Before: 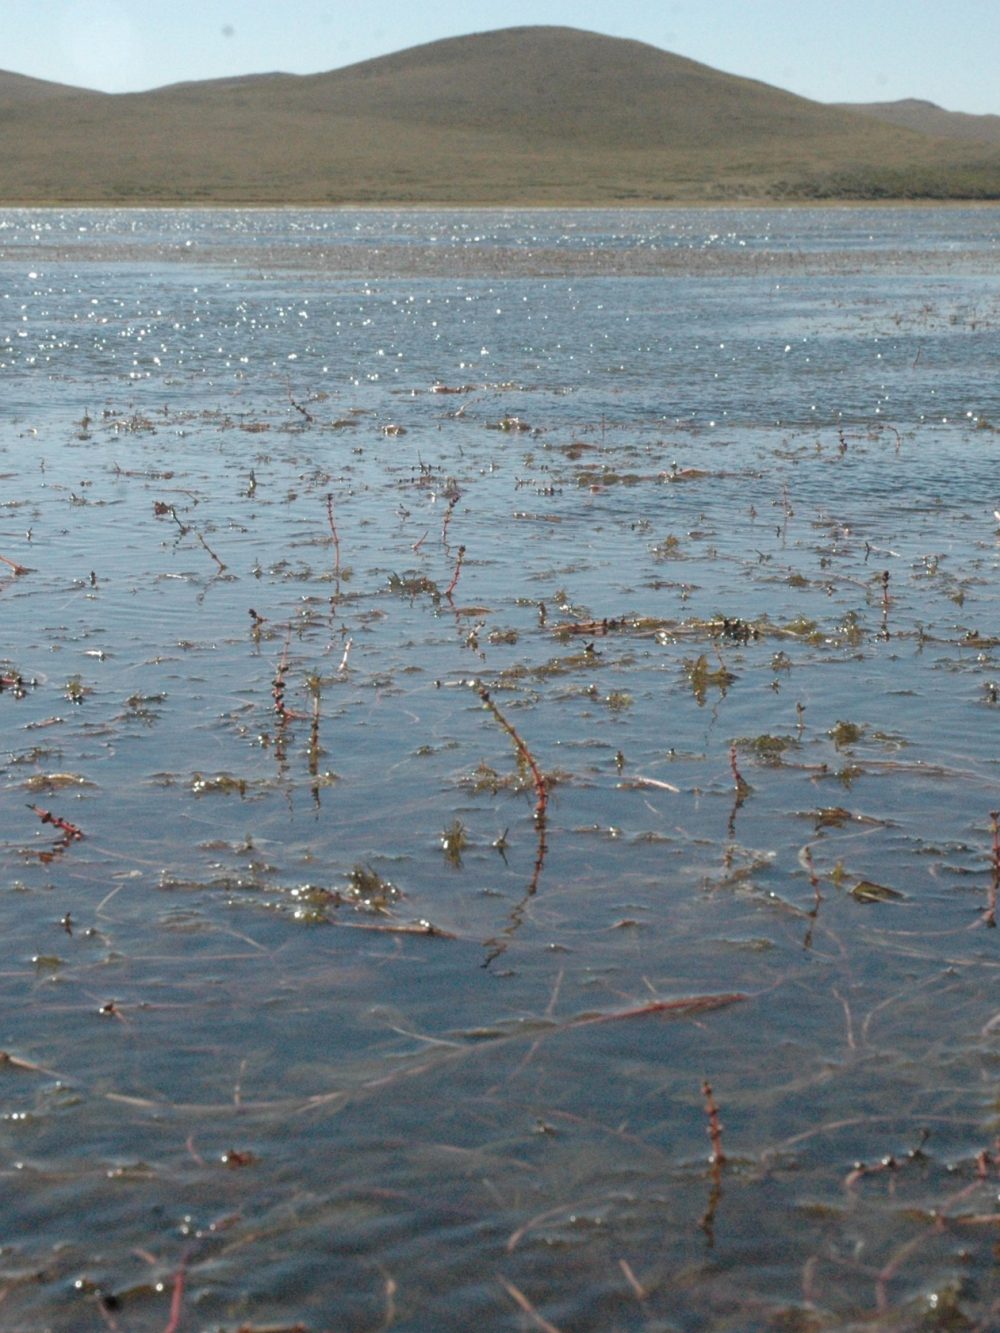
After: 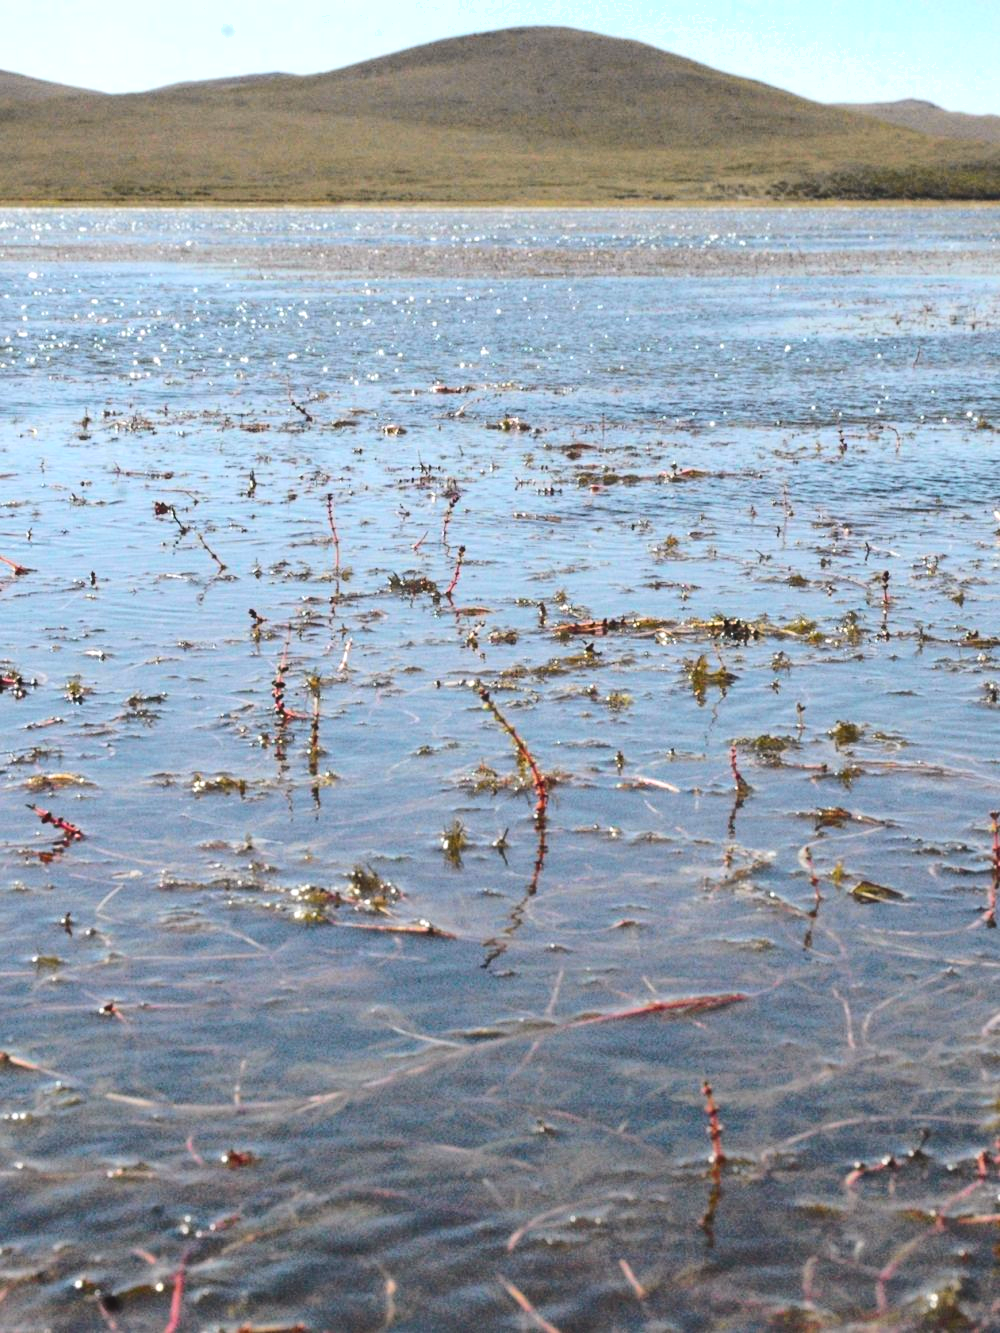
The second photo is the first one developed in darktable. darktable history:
shadows and highlights: shadows 52.42, soften with gaussian
tone equalizer: -8 EV -0.75 EV, -7 EV -0.7 EV, -6 EV -0.6 EV, -5 EV -0.4 EV, -3 EV 0.4 EV, -2 EV 0.6 EV, -1 EV 0.7 EV, +0 EV 0.75 EV, edges refinement/feathering 500, mask exposure compensation -1.57 EV, preserve details no
tone curve: curves: ch0 [(0, 0.023) (0.103, 0.087) (0.295, 0.297) (0.445, 0.531) (0.553, 0.665) (0.735, 0.843) (0.994, 1)]; ch1 [(0, 0) (0.414, 0.395) (0.447, 0.447) (0.485, 0.495) (0.512, 0.523) (0.542, 0.581) (0.581, 0.632) (0.646, 0.715) (1, 1)]; ch2 [(0, 0) (0.369, 0.388) (0.449, 0.431) (0.478, 0.471) (0.516, 0.517) (0.579, 0.624) (0.674, 0.775) (1, 1)], color space Lab, independent channels, preserve colors none
contrast brightness saturation: contrast -0.1, brightness 0.05, saturation 0.08
